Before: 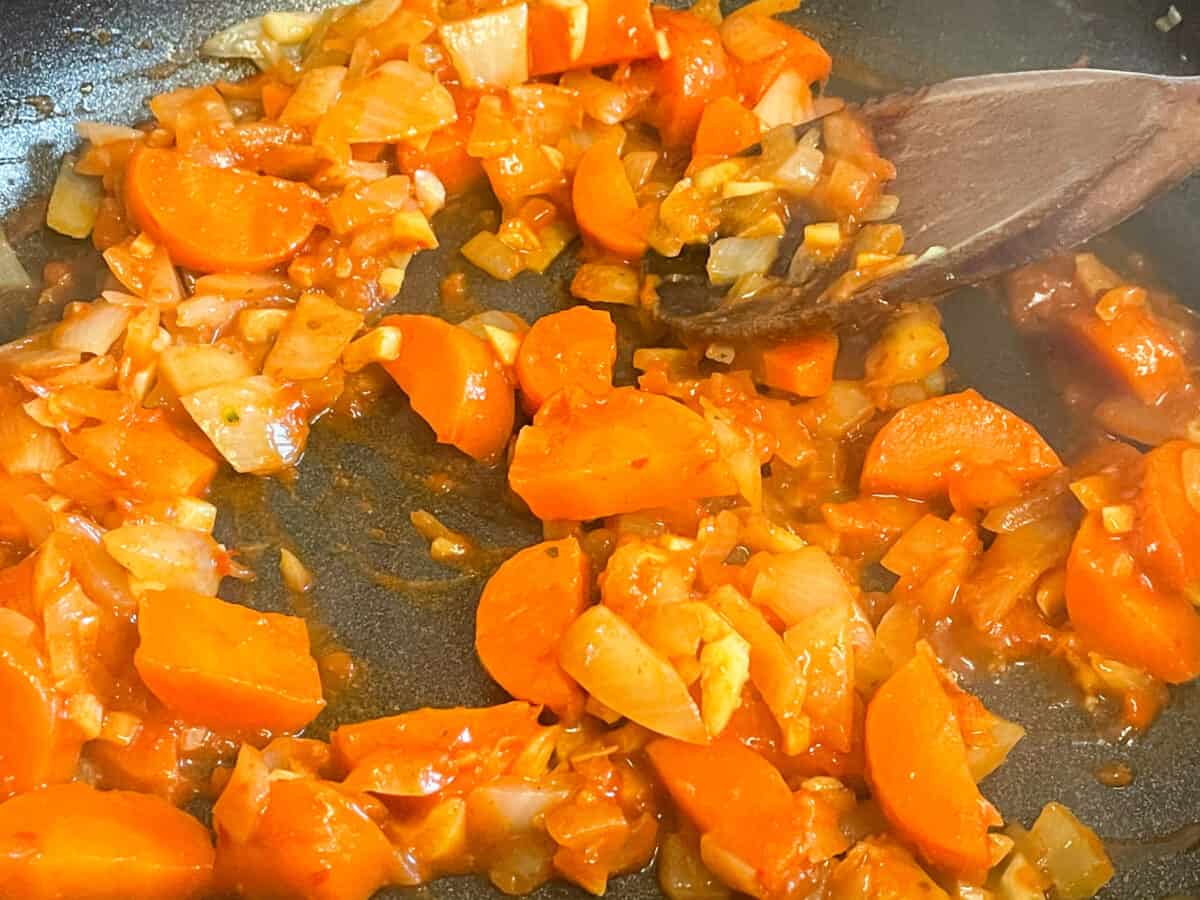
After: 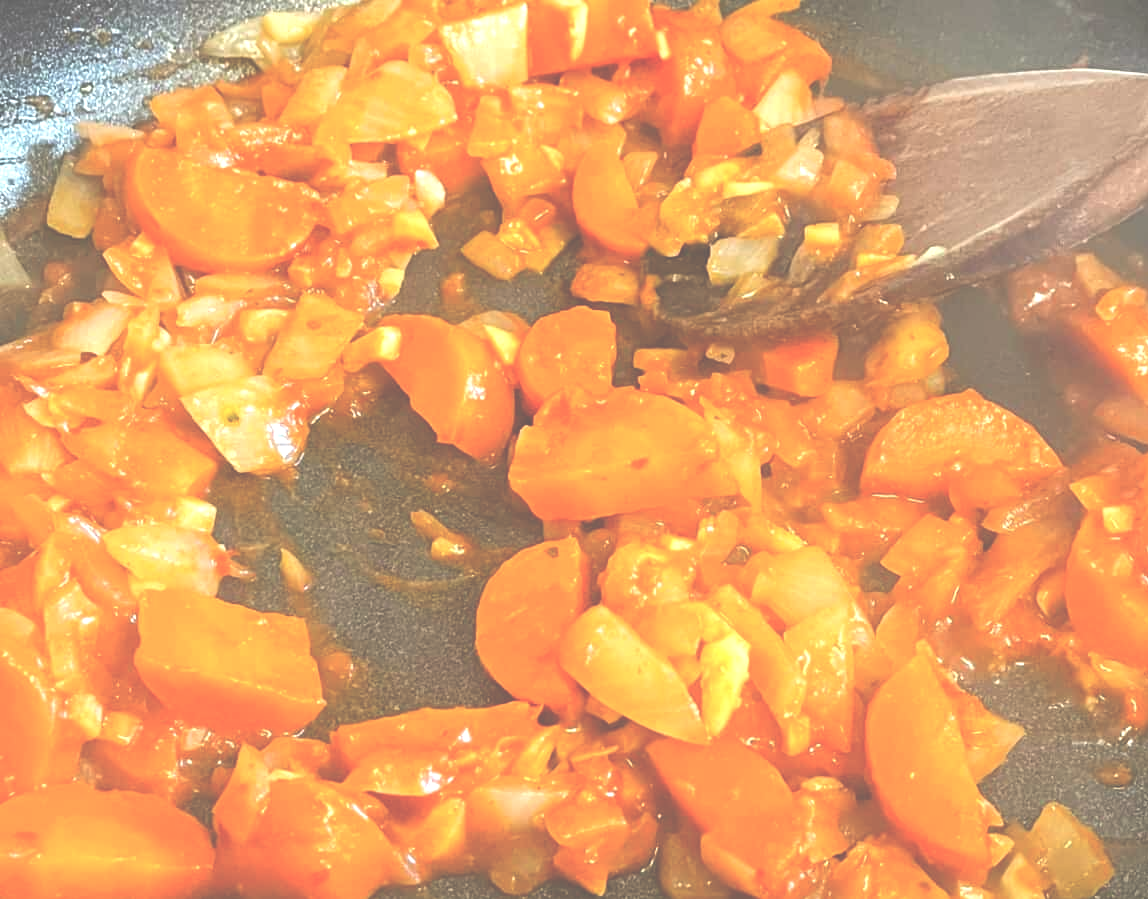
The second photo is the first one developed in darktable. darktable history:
crop: right 4.304%, bottom 0.018%
exposure: black level correction -0.071, exposure 0.501 EV, compensate highlight preservation false
